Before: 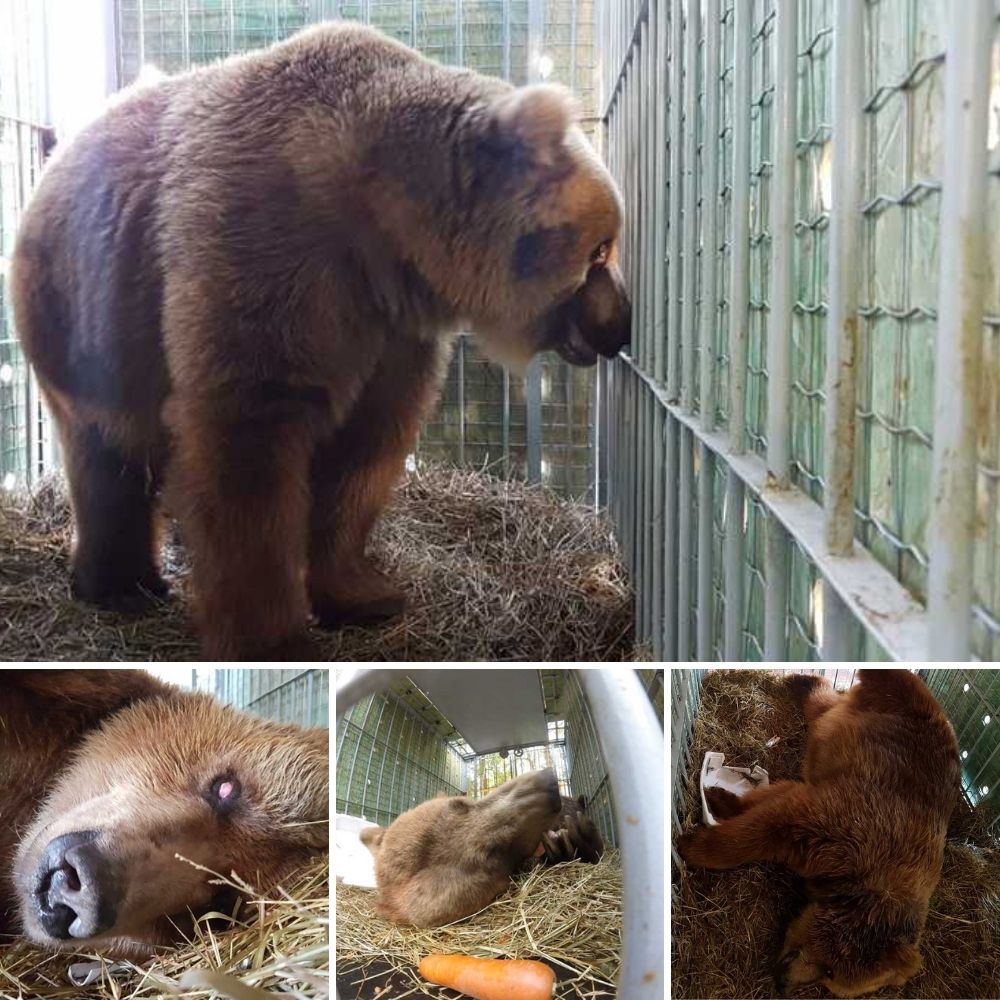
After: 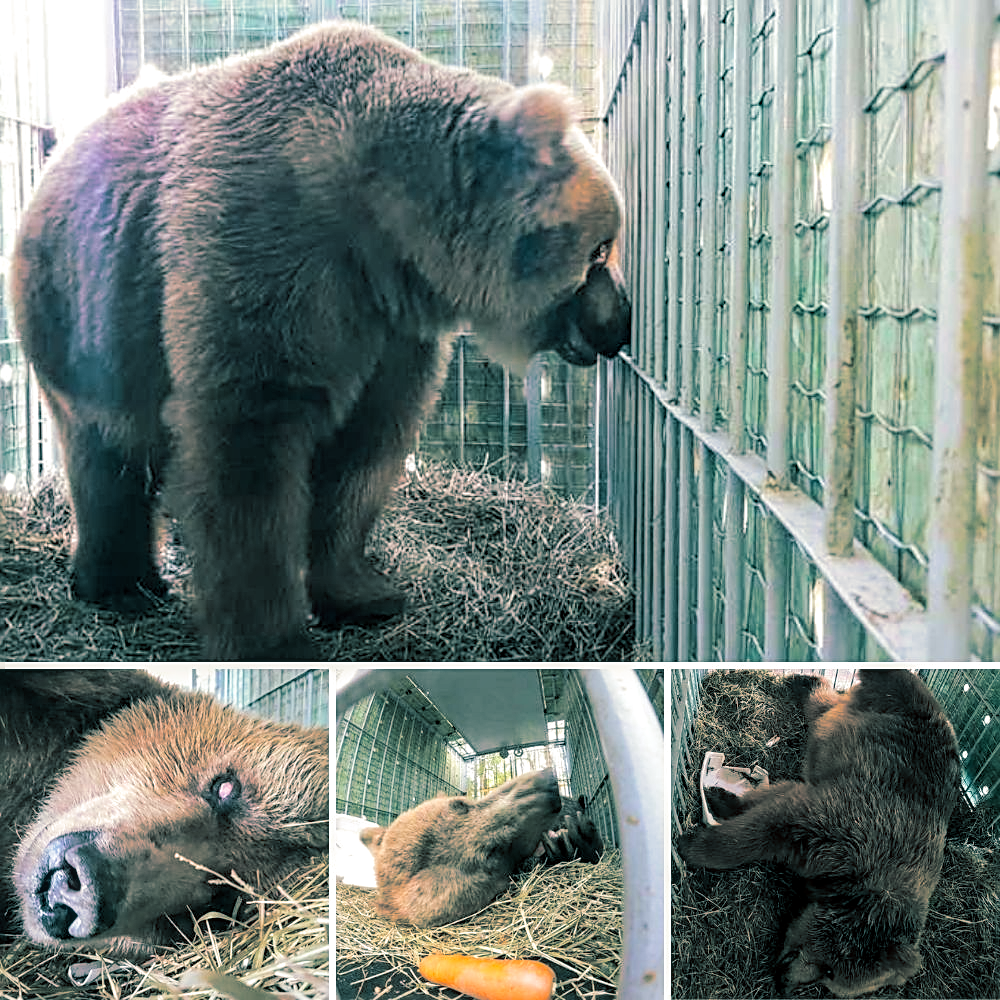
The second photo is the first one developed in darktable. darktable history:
local contrast: detail 130%
tone curve: curves: ch0 [(0, 0) (0.526, 0.642) (1, 1)], color space Lab, linked channels, preserve colors none
haze removal: compatibility mode true, adaptive false
split-toning: shadows › hue 186.43°, highlights › hue 49.29°, compress 30.29%
sharpen: on, module defaults
